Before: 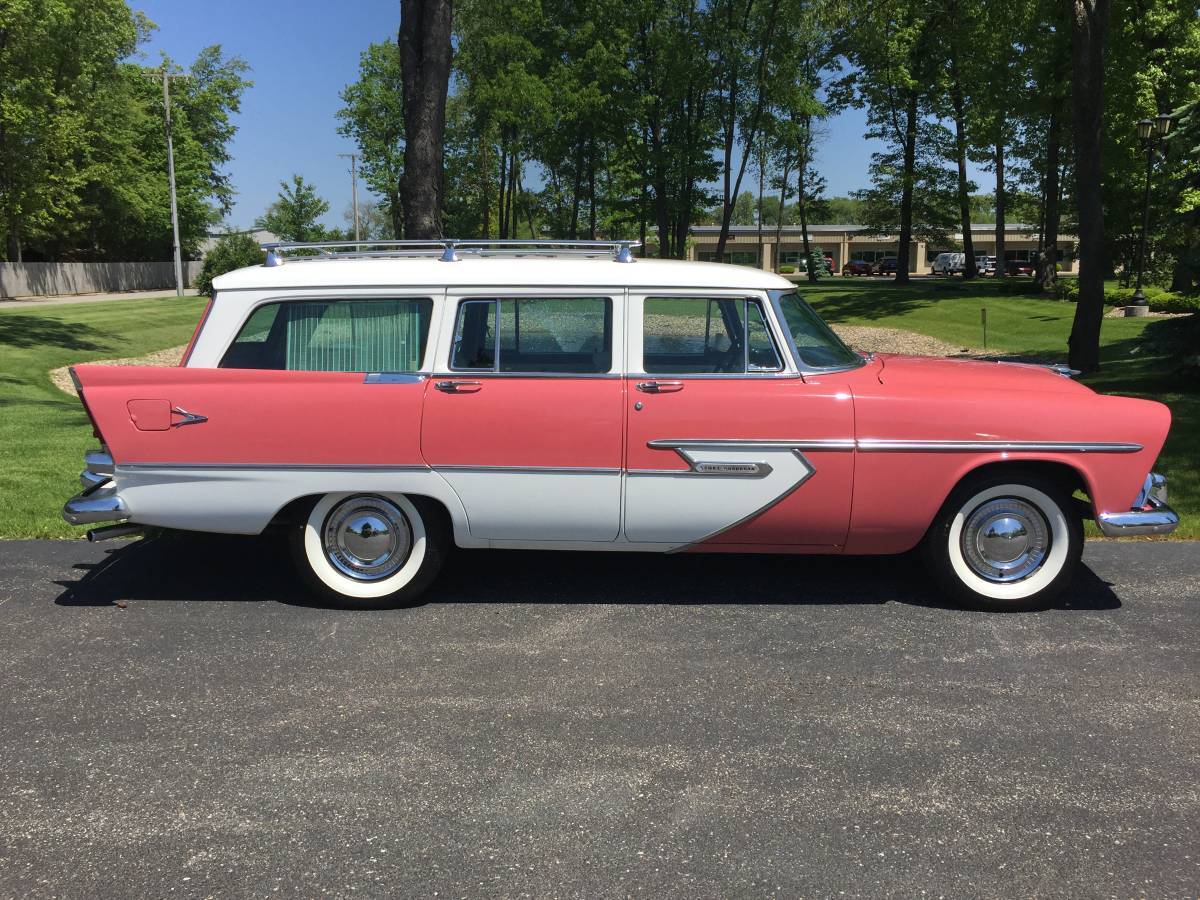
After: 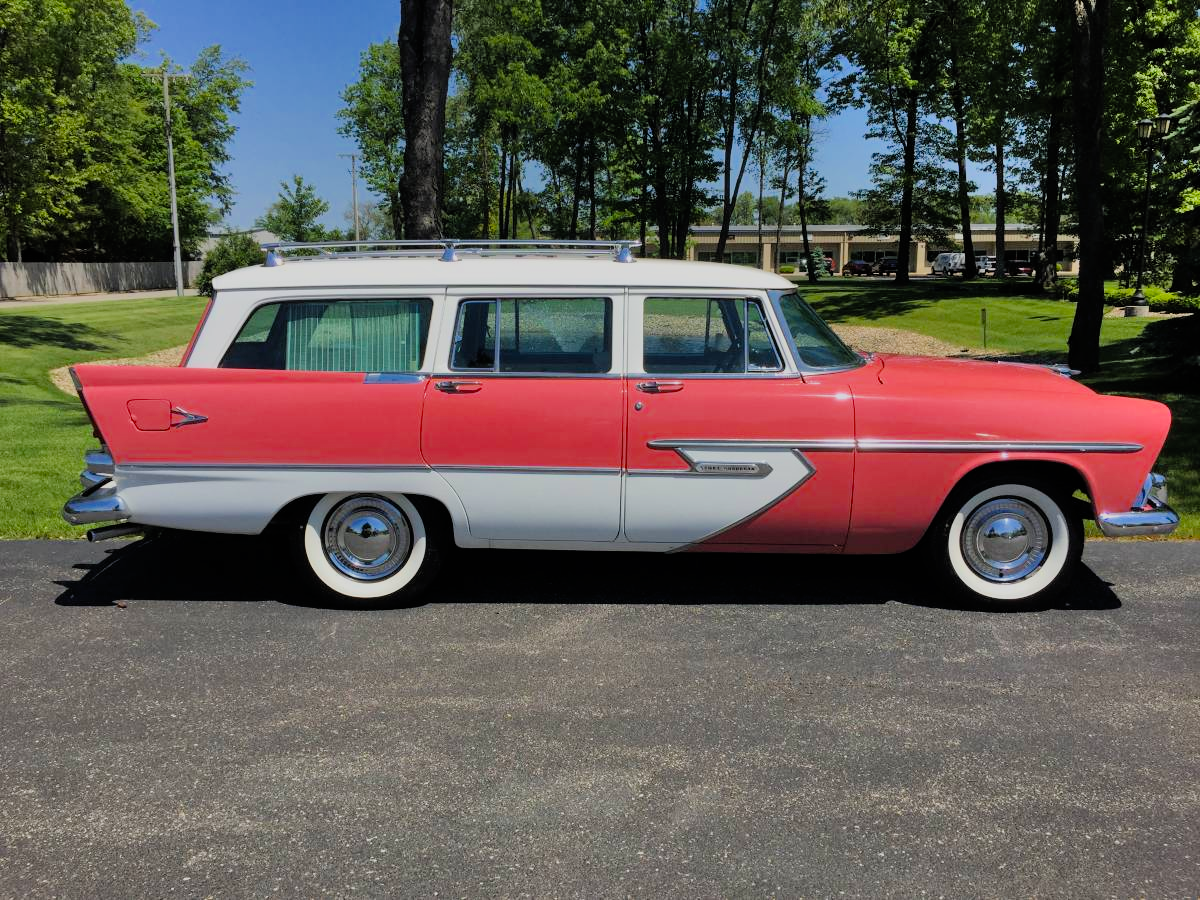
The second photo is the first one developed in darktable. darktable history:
shadows and highlights: shadows 40, highlights -54, highlights color adjustment 46%, low approximation 0.01, soften with gaussian
filmic rgb: black relative exposure -7.75 EV, white relative exposure 4.4 EV, threshold 3 EV, hardness 3.76, latitude 38.11%, contrast 0.966, highlights saturation mix 10%, shadows ↔ highlights balance 4.59%, color science v4 (2020), enable highlight reconstruction true
